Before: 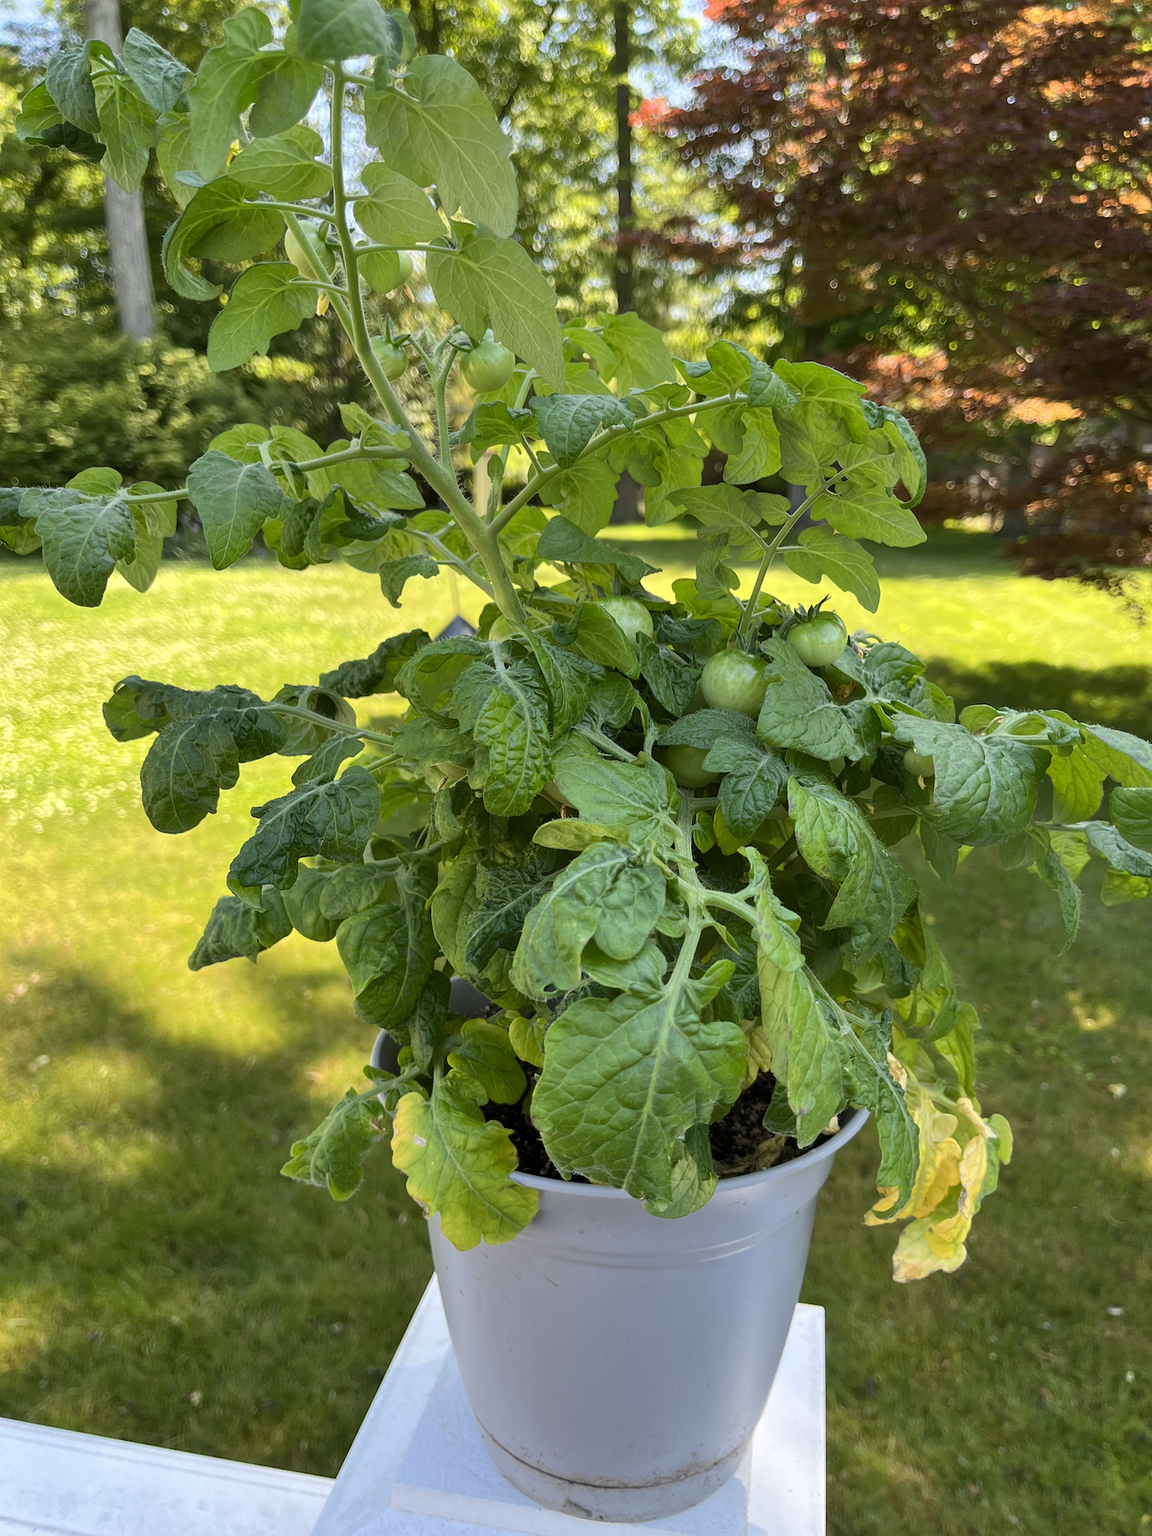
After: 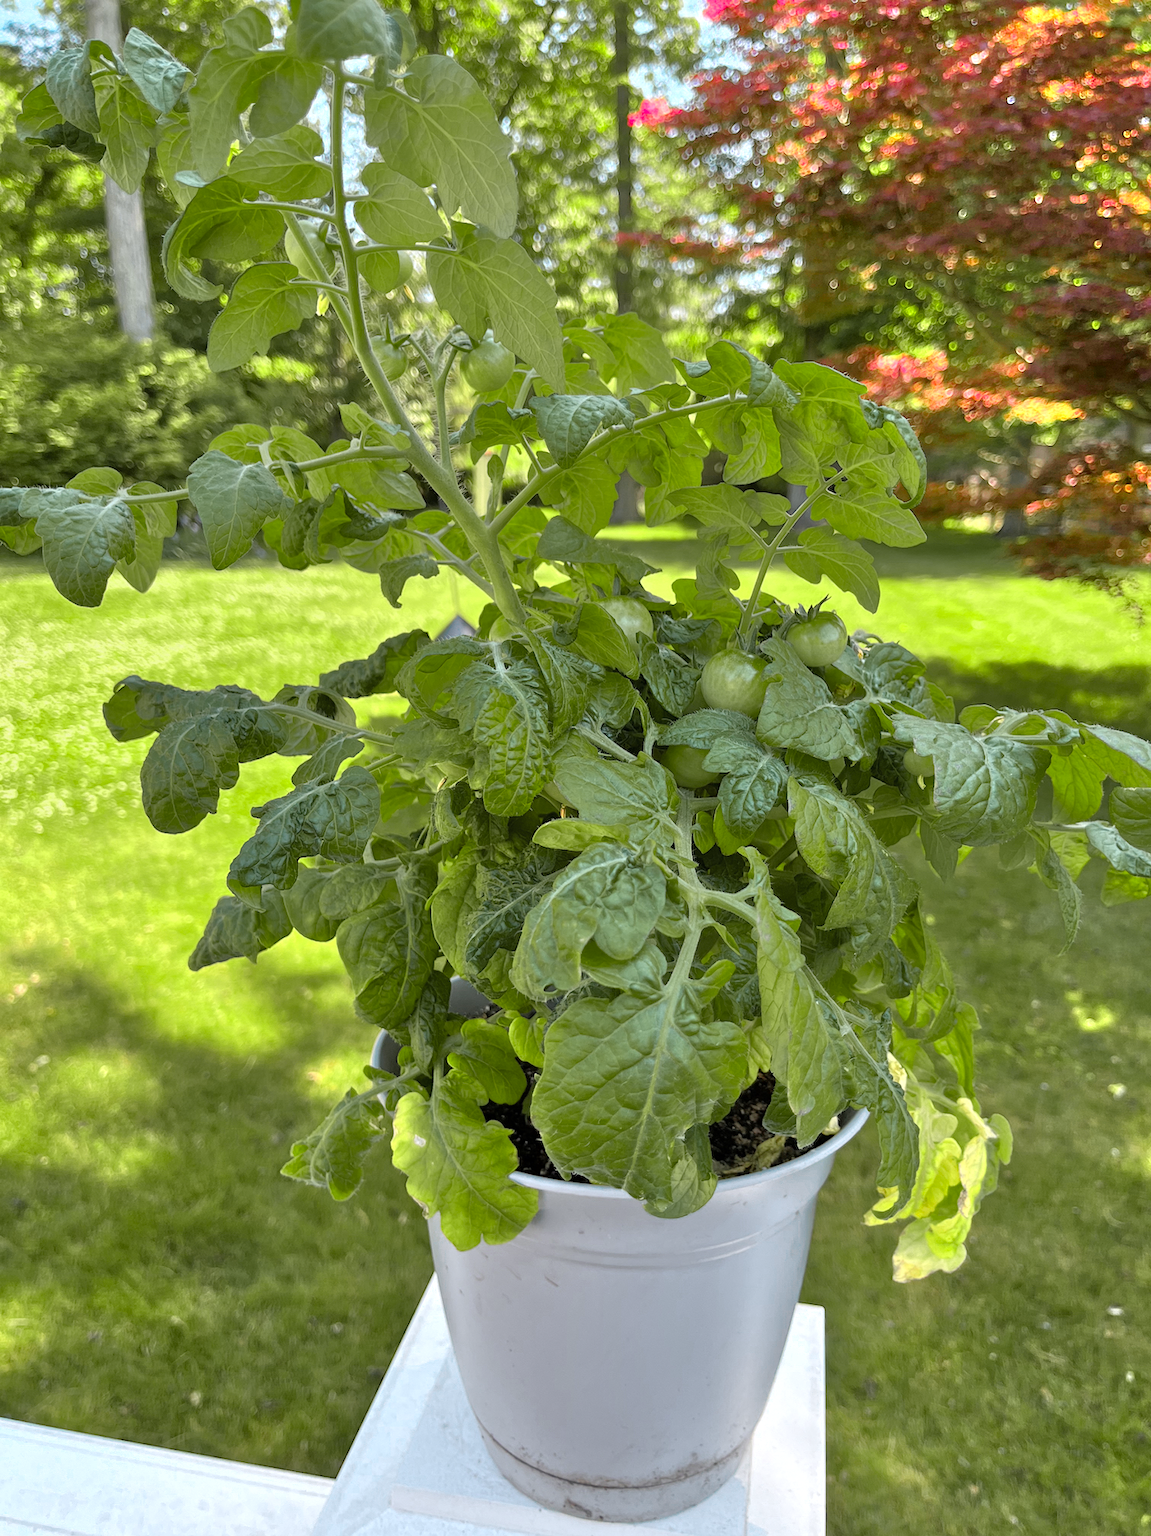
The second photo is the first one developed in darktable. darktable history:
tone equalizer: -7 EV 0.15 EV, -6 EV 0.6 EV, -5 EV 1.15 EV, -4 EV 1.33 EV, -3 EV 1.15 EV, -2 EV 0.6 EV, -1 EV 0.15 EV, mask exposure compensation -0.5 EV
color zones: curves: ch0 [(0, 0.533) (0.126, 0.533) (0.234, 0.533) (0.368, 0.357) (0.5, 0.5) (0.625, 0.5) (0.74, 0.637) (0.875, 0.5)]; ch1 [(0.004, 0.708) (0.129, 0.662) (0.25, 0.5) (0.375, 0.331) (0.496, 0.396) (0.625, 0.649) (0.739, 0.26) (0.875, 0.5) (1, 0.478)]; ch2 [(0, 0.409) (0.132, 0.403) (0.236, 0.558) (0.379, 0.448) (0.5, 0.5) (0.625, 0.5) (0.691, 0.39) (0.875, 0.5)]
